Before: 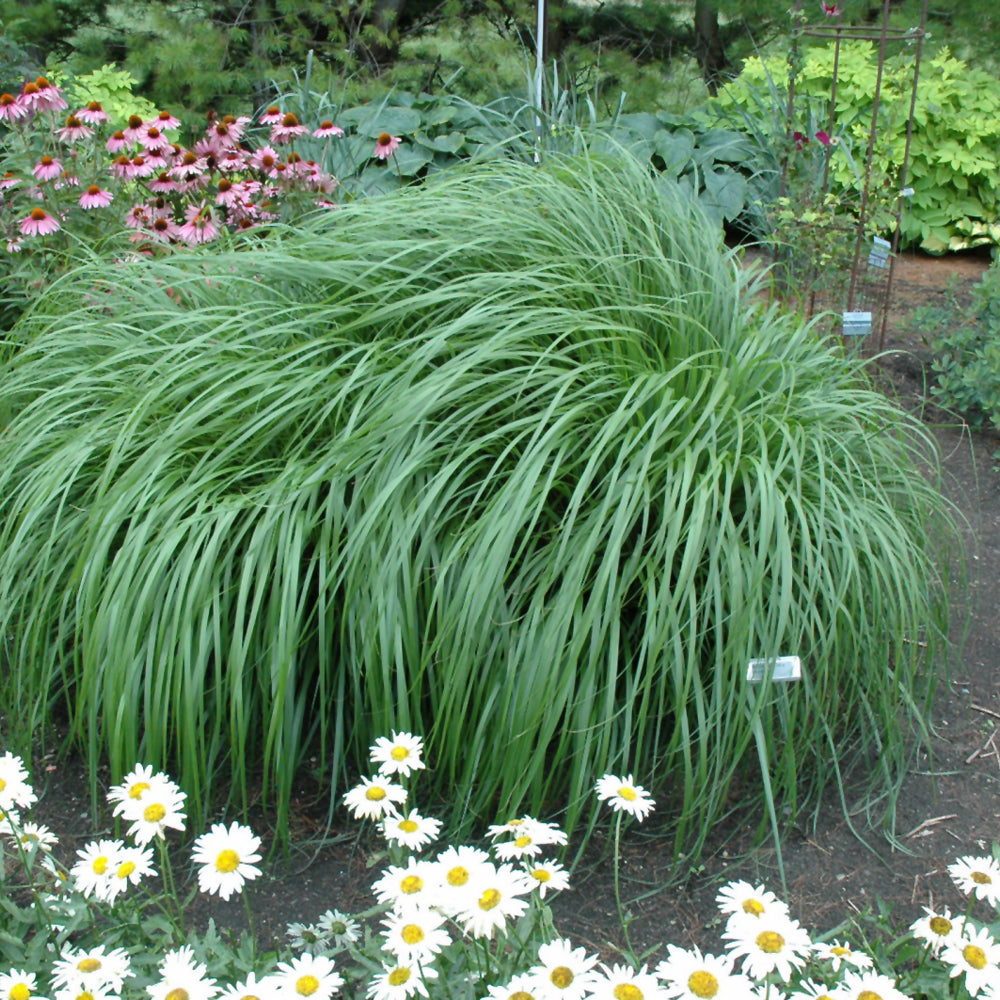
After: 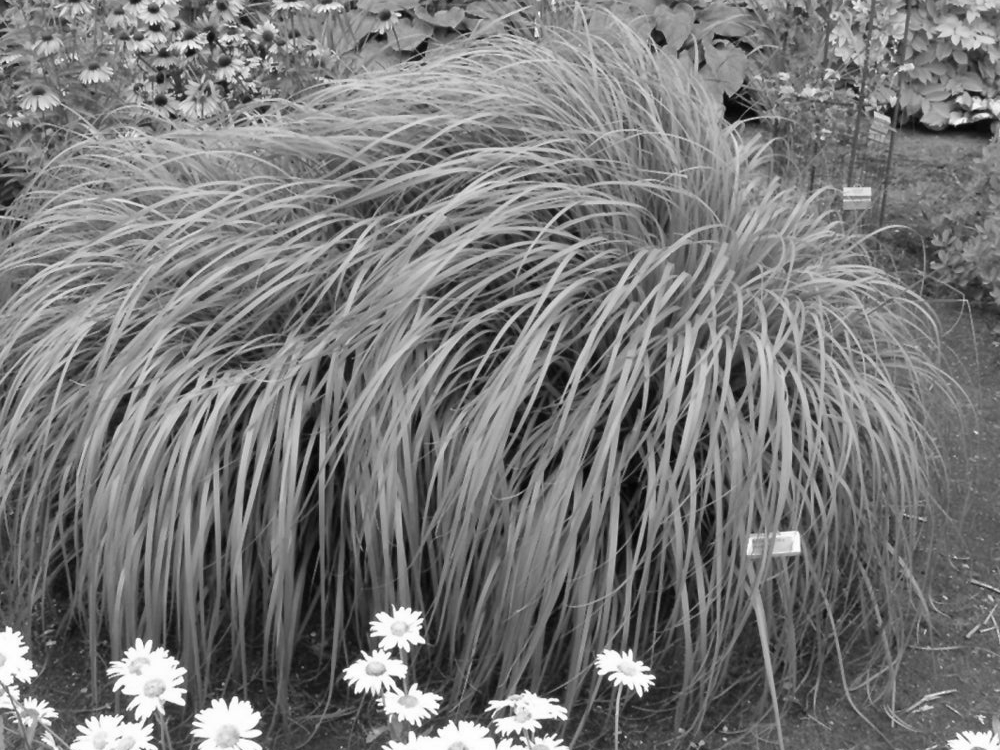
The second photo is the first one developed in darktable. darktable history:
shadows and highlights: shadows 37.27, highlights -28.18, soften with gaussian
monochrome: on, module defaults
crop and rotate: top 12.5%, bottom 12.5%
